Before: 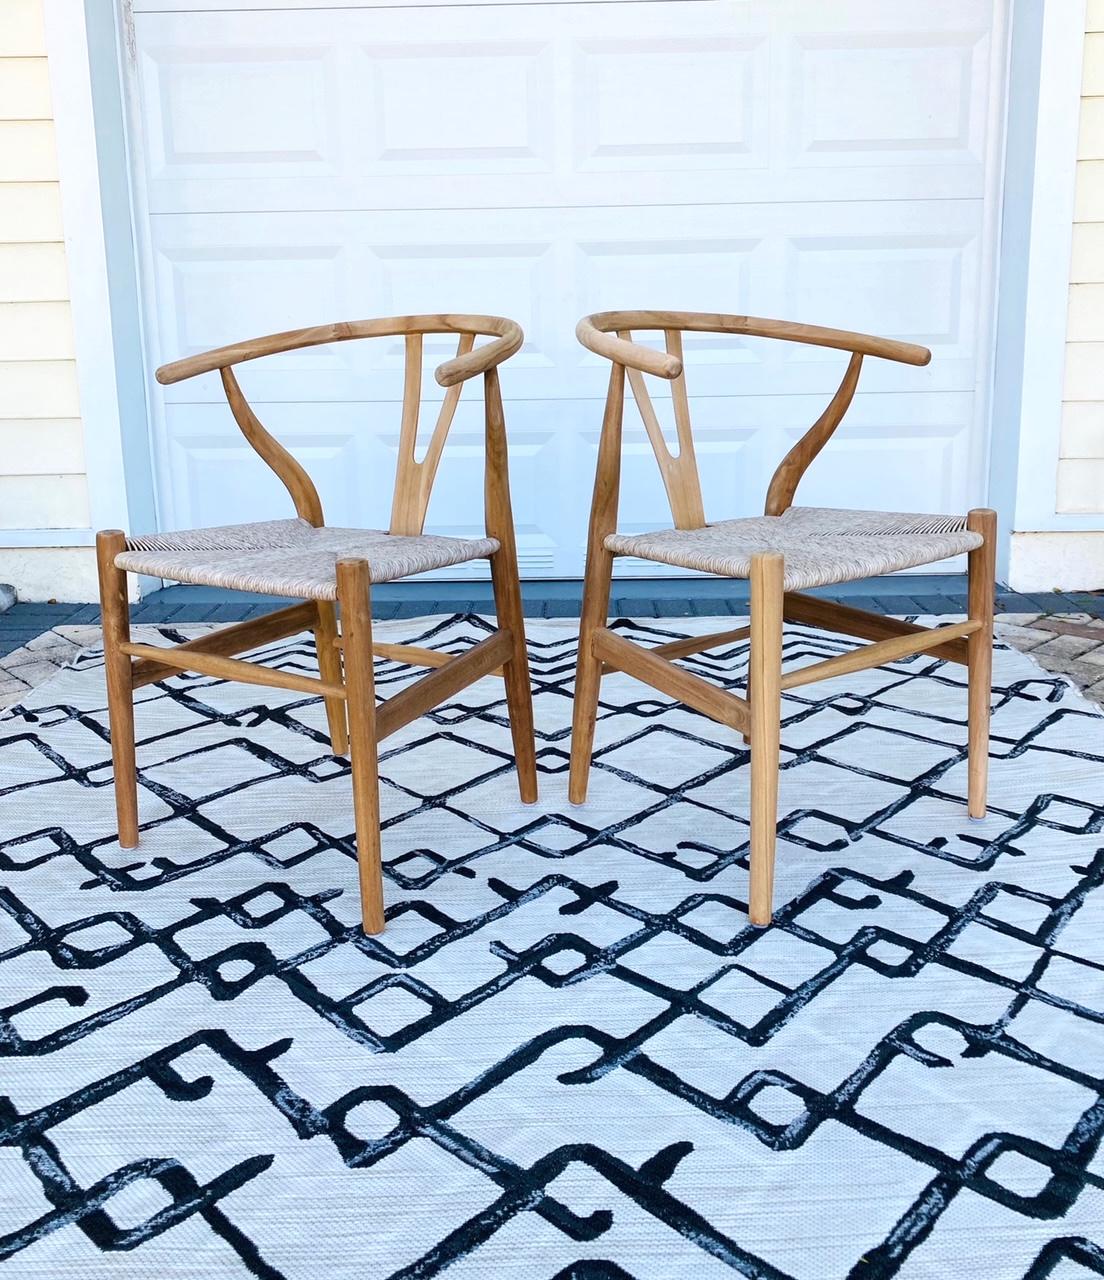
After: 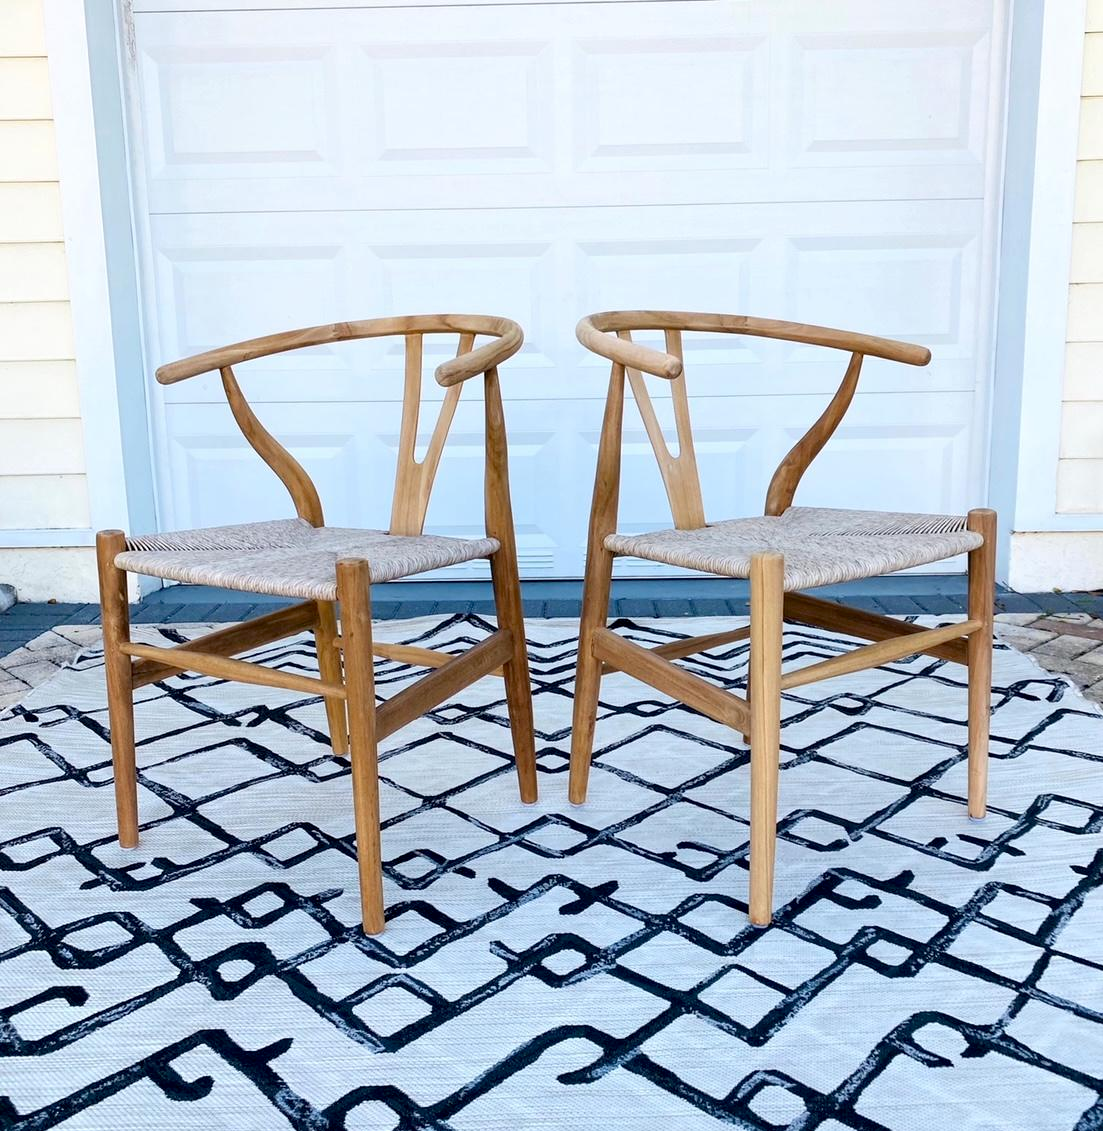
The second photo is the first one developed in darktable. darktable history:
crop and rotate: top 0%, bottom 11.568%
exposure: black level correction 0.005, exposure 0.002 EV, compensate highlight preservation false
